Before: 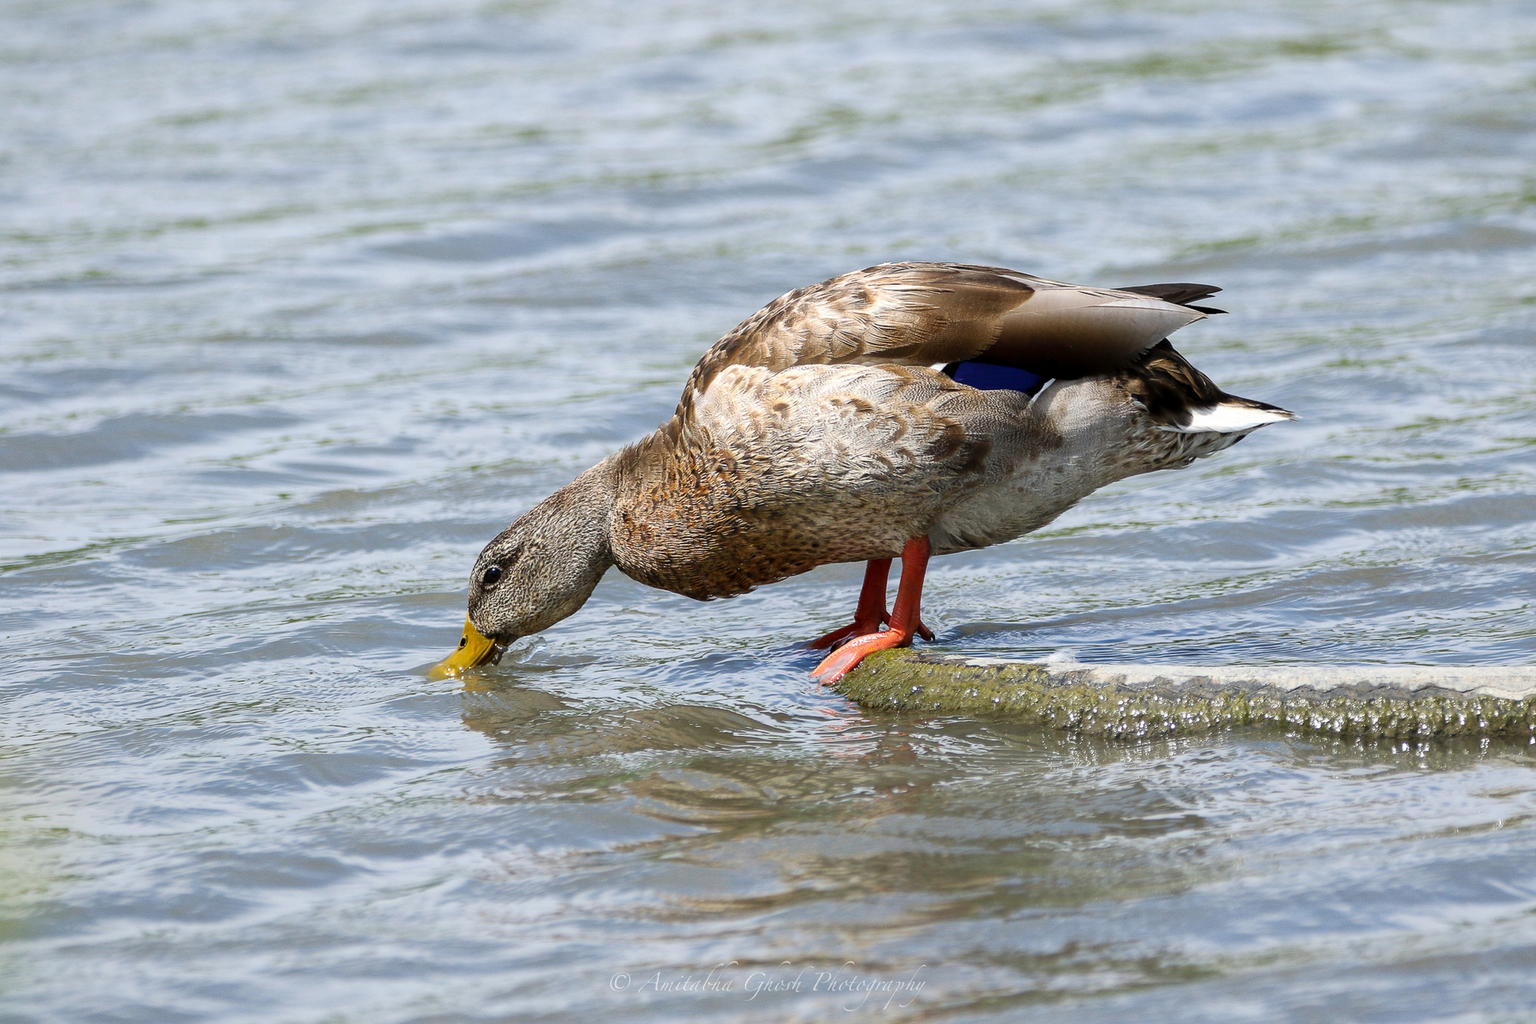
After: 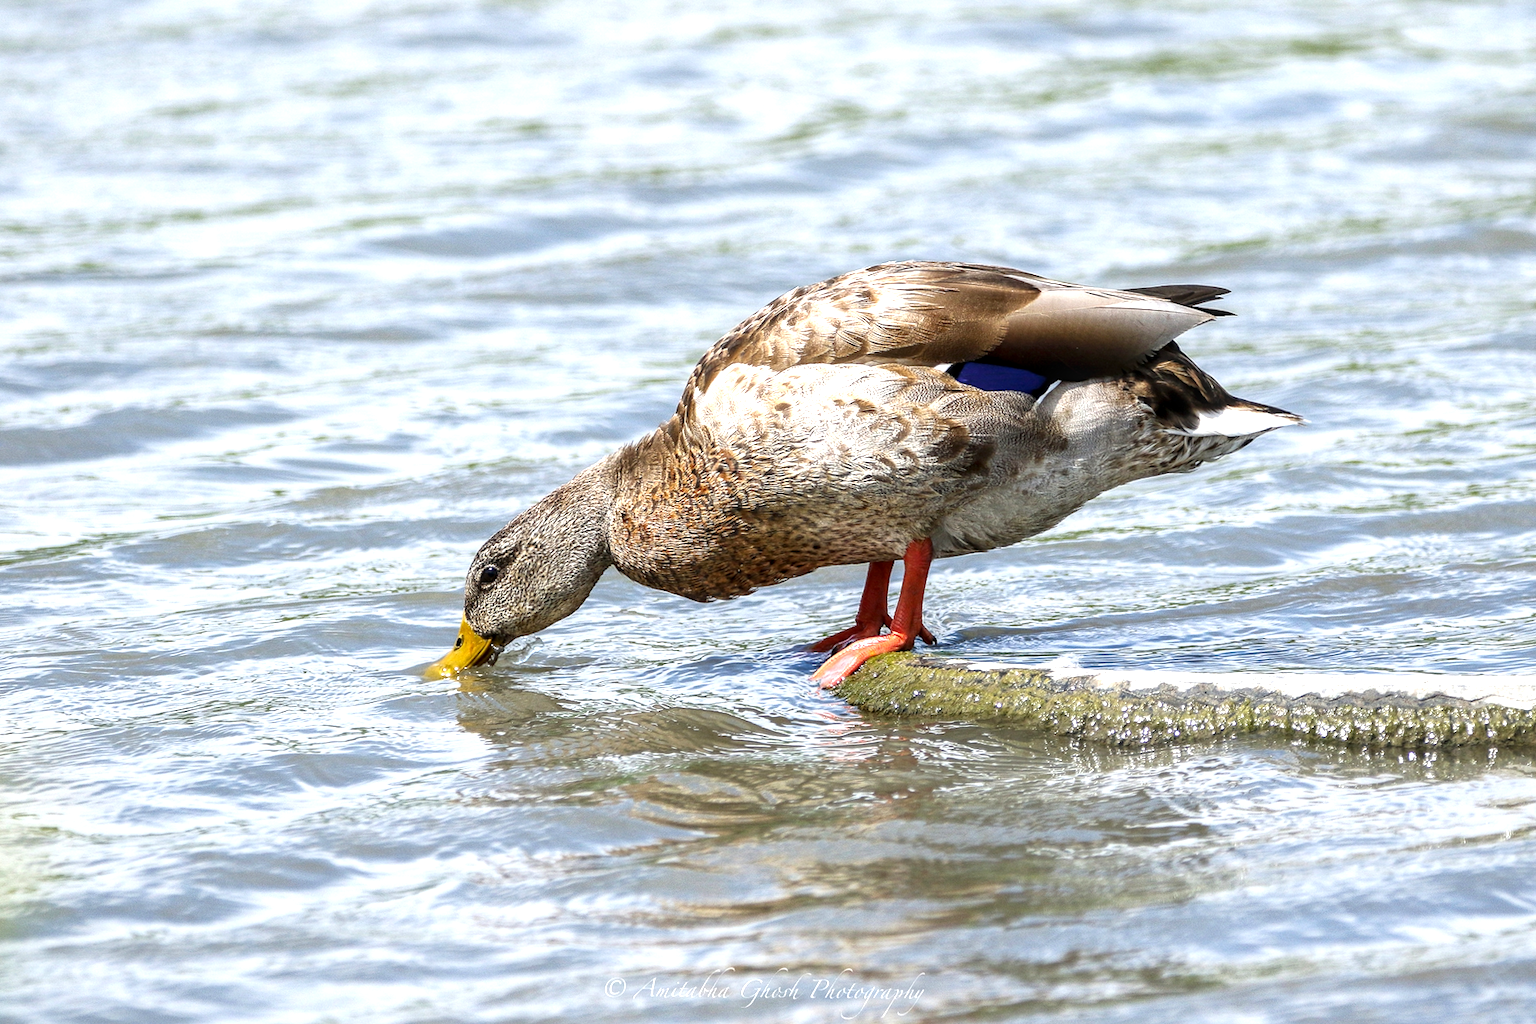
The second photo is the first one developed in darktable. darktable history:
local contrast: detail 130%
crop and rotate: angle -0.478°
exposure: black level correction 0, exposure 0.701 EV, compensate exposure bias true, compensate highlight preservation false
